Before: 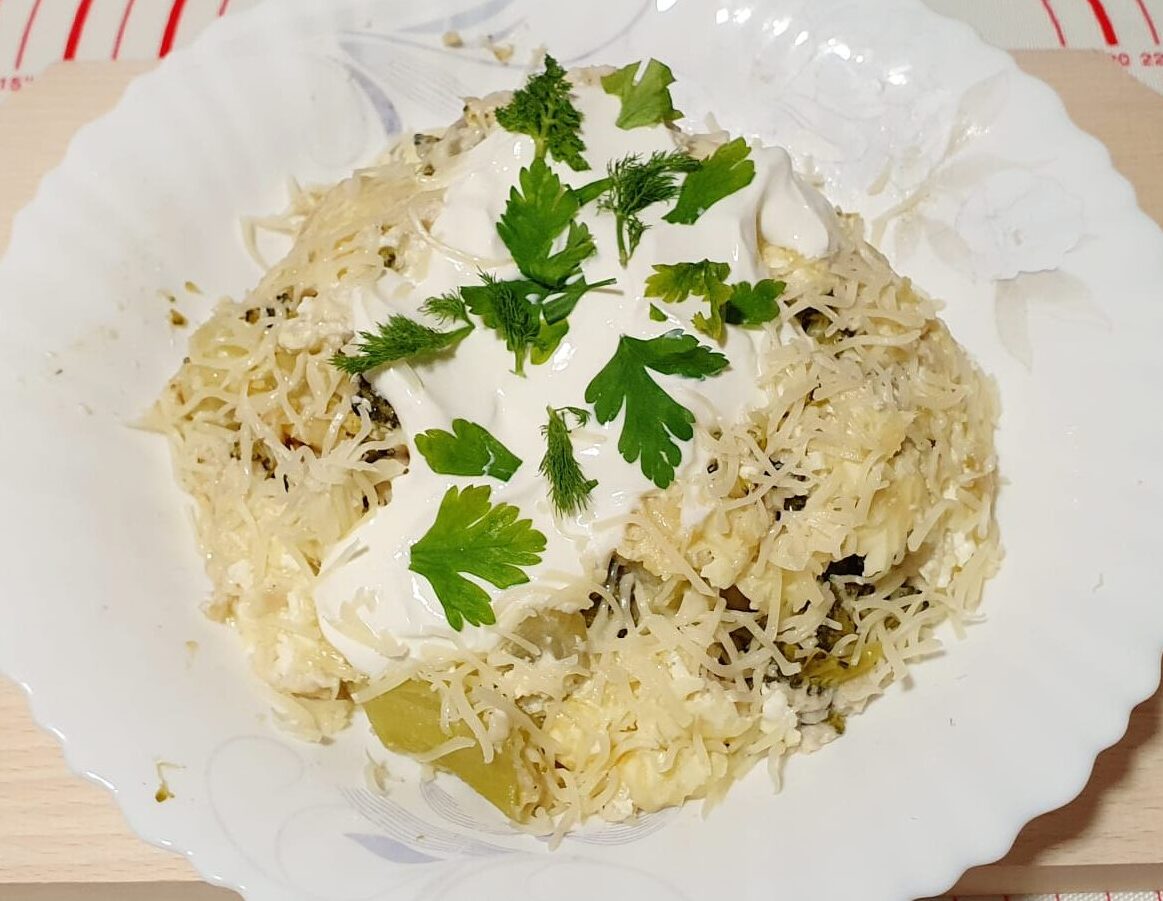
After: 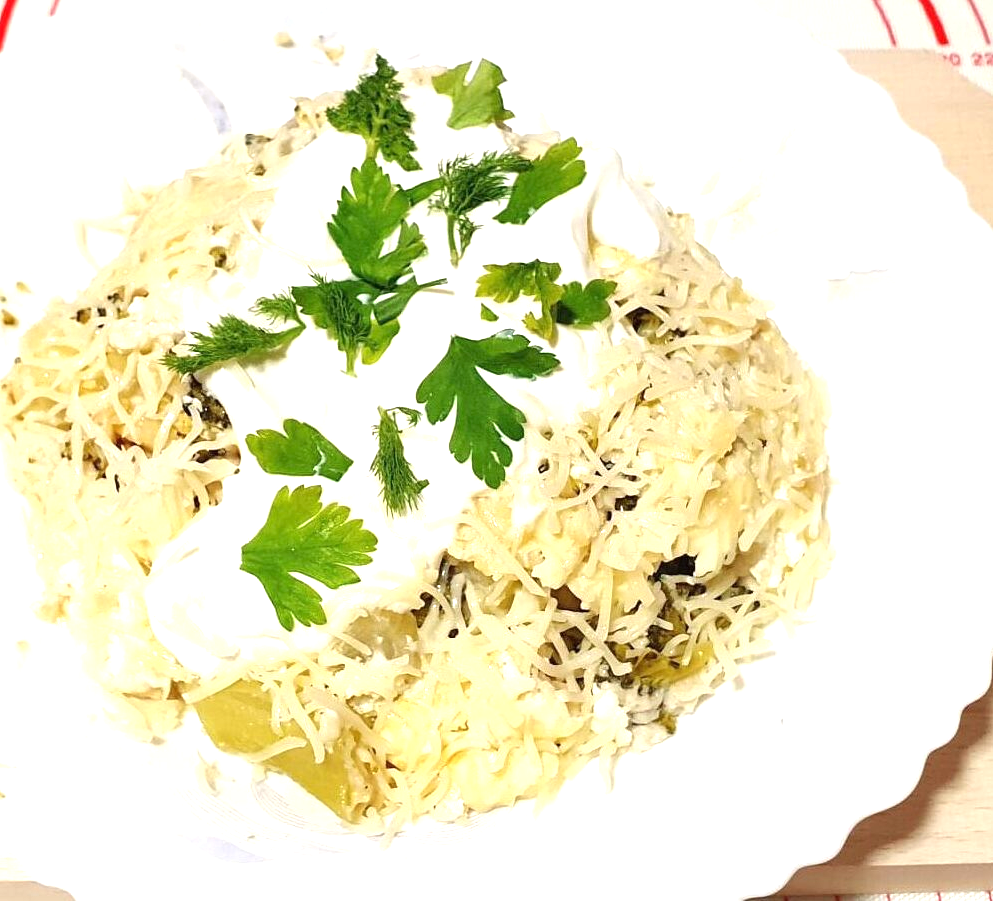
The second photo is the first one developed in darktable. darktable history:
exposure: black level correction 0, exposure 0.953 EV, compensate exposure bias true, compensate highlight preservation false
crop and rotate: left 14.584%
